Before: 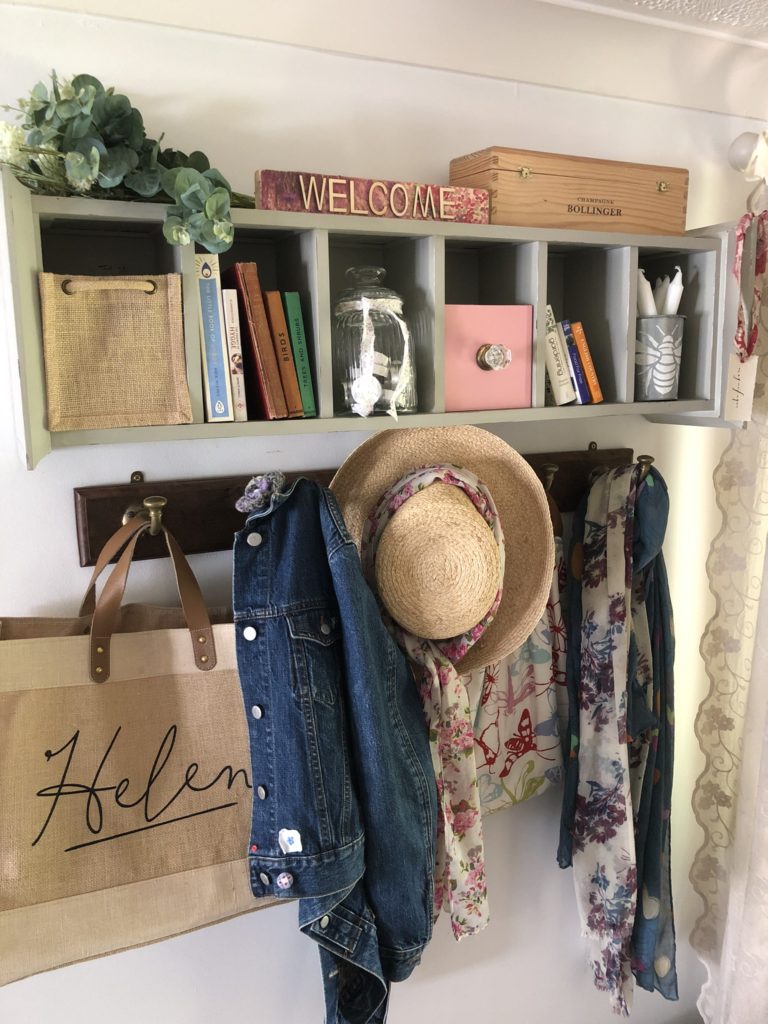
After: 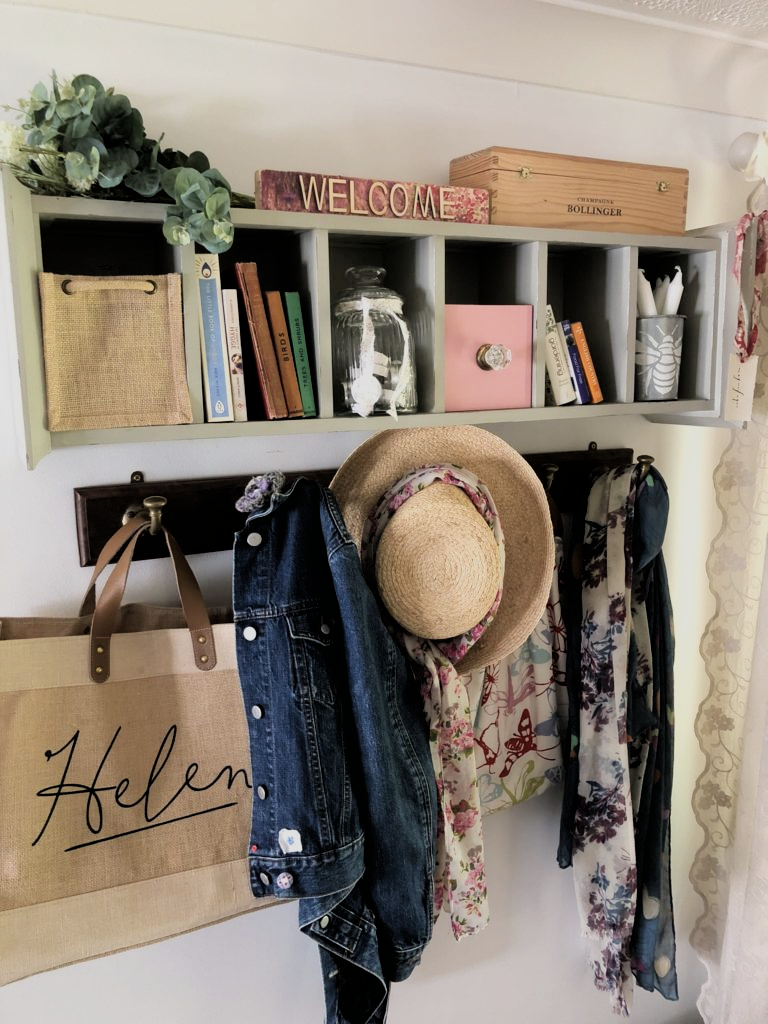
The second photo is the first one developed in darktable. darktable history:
filmic rgb: black relative exposure -5 EV, white relative exposure 3.96 EV, hardness 2.9, contrast 1.202
